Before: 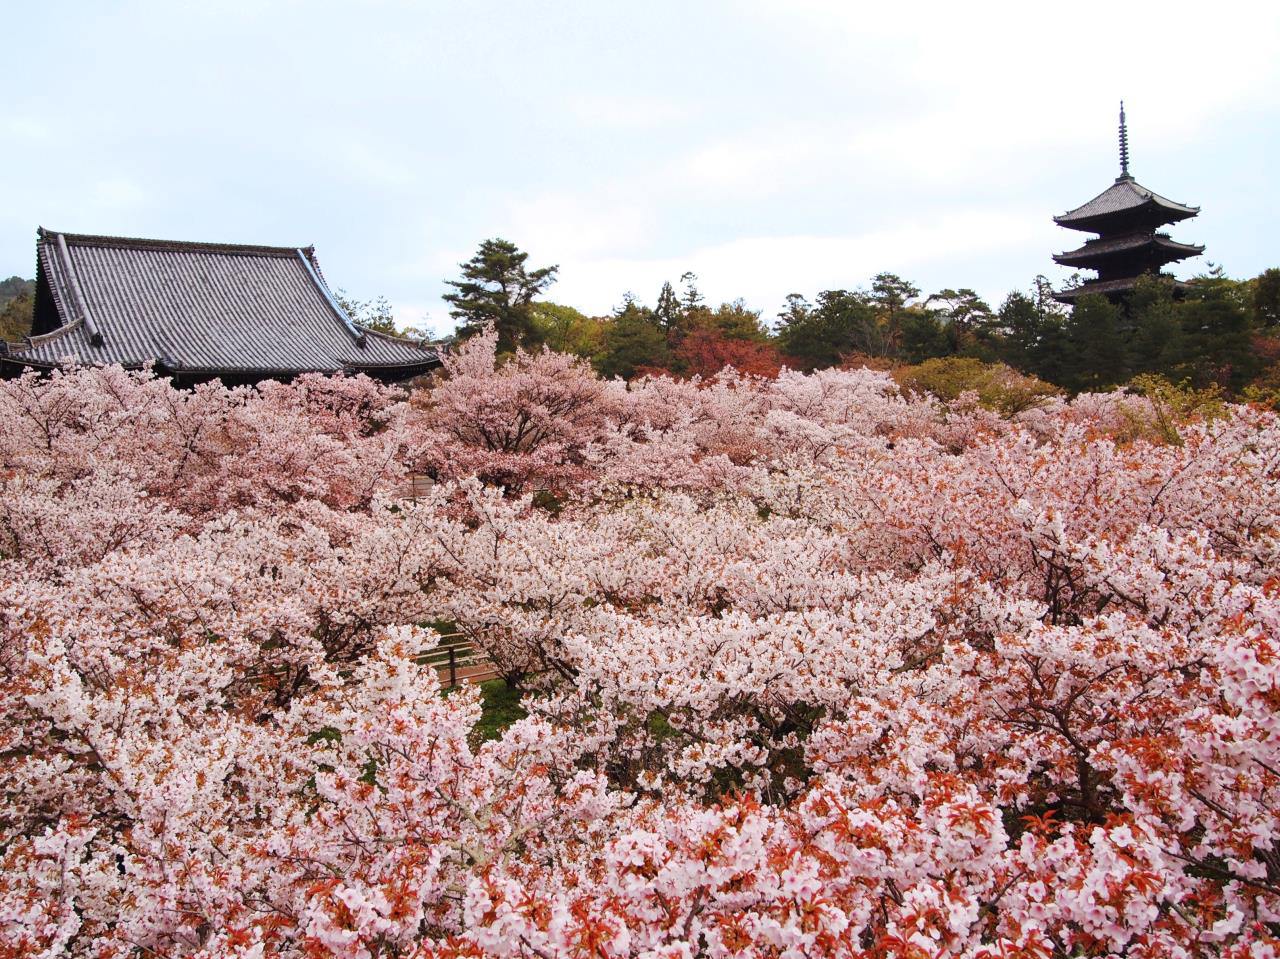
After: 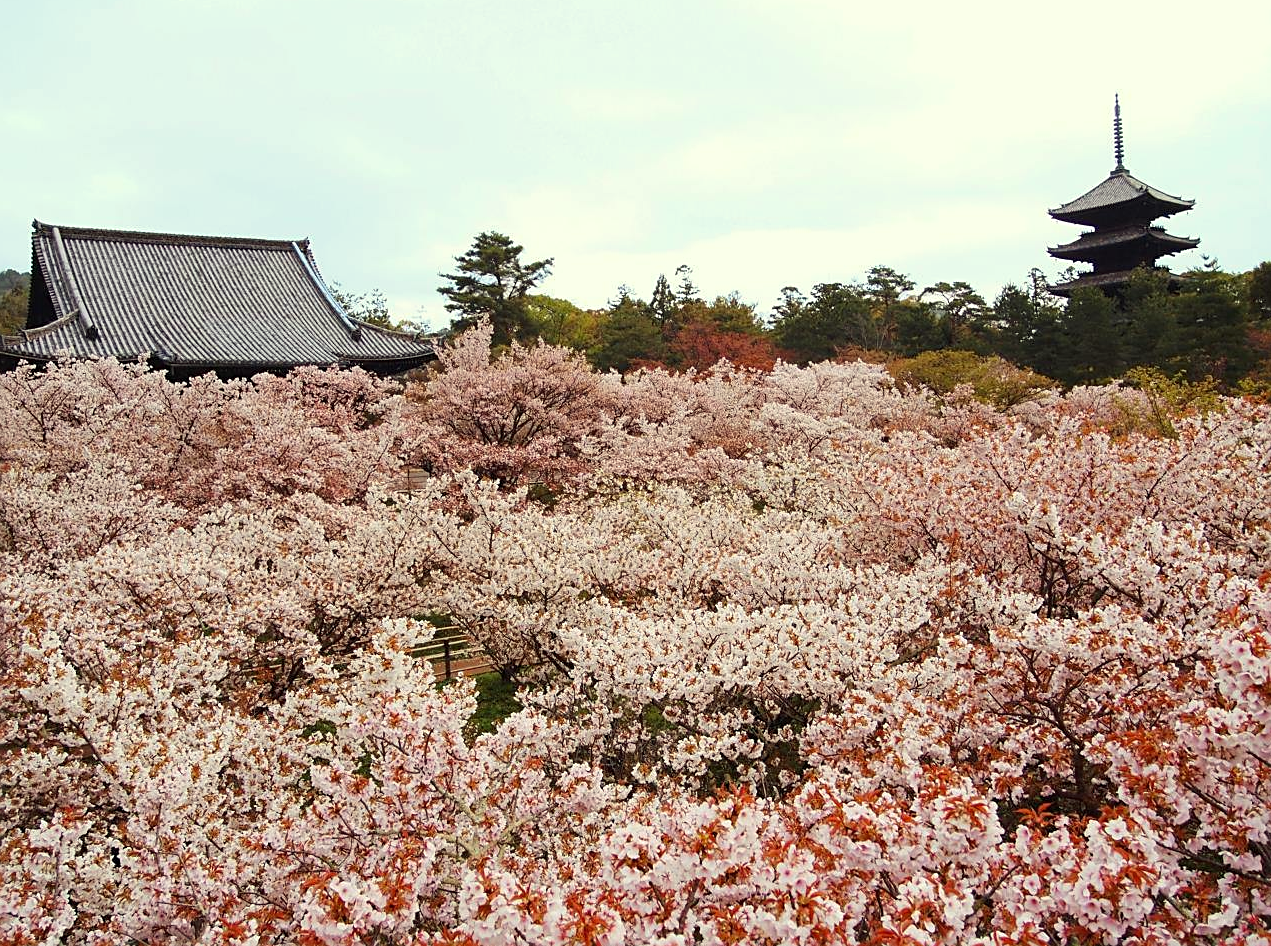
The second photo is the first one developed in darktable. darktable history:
sharpen: on, module defaults
crop: left 0.435%, top 0.736%, right 0.211%, bottom 0.583%
color correction: highlights a* -5.92, highlights b* 10.68
